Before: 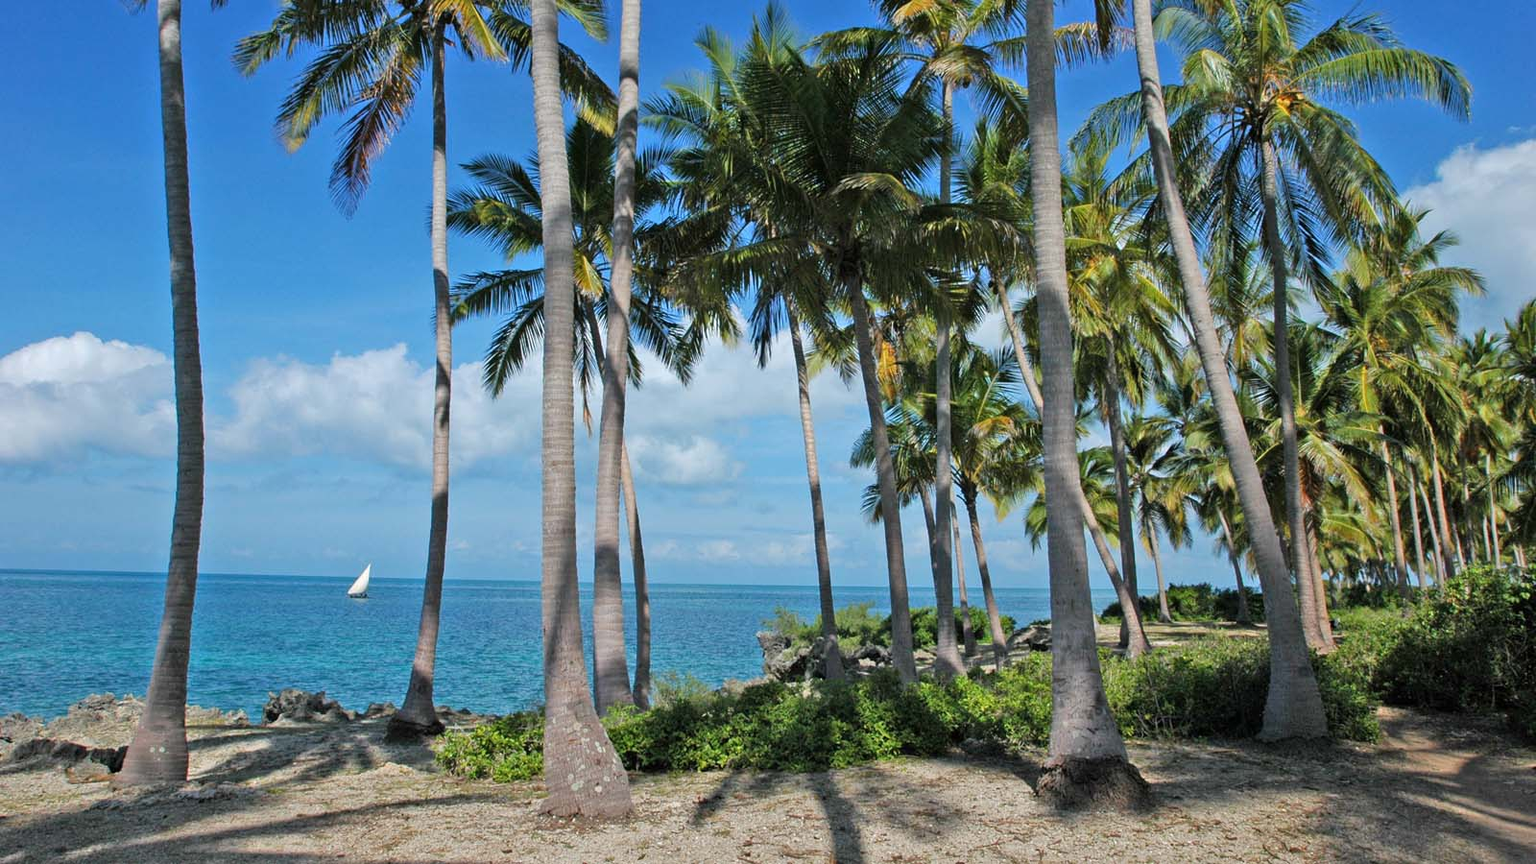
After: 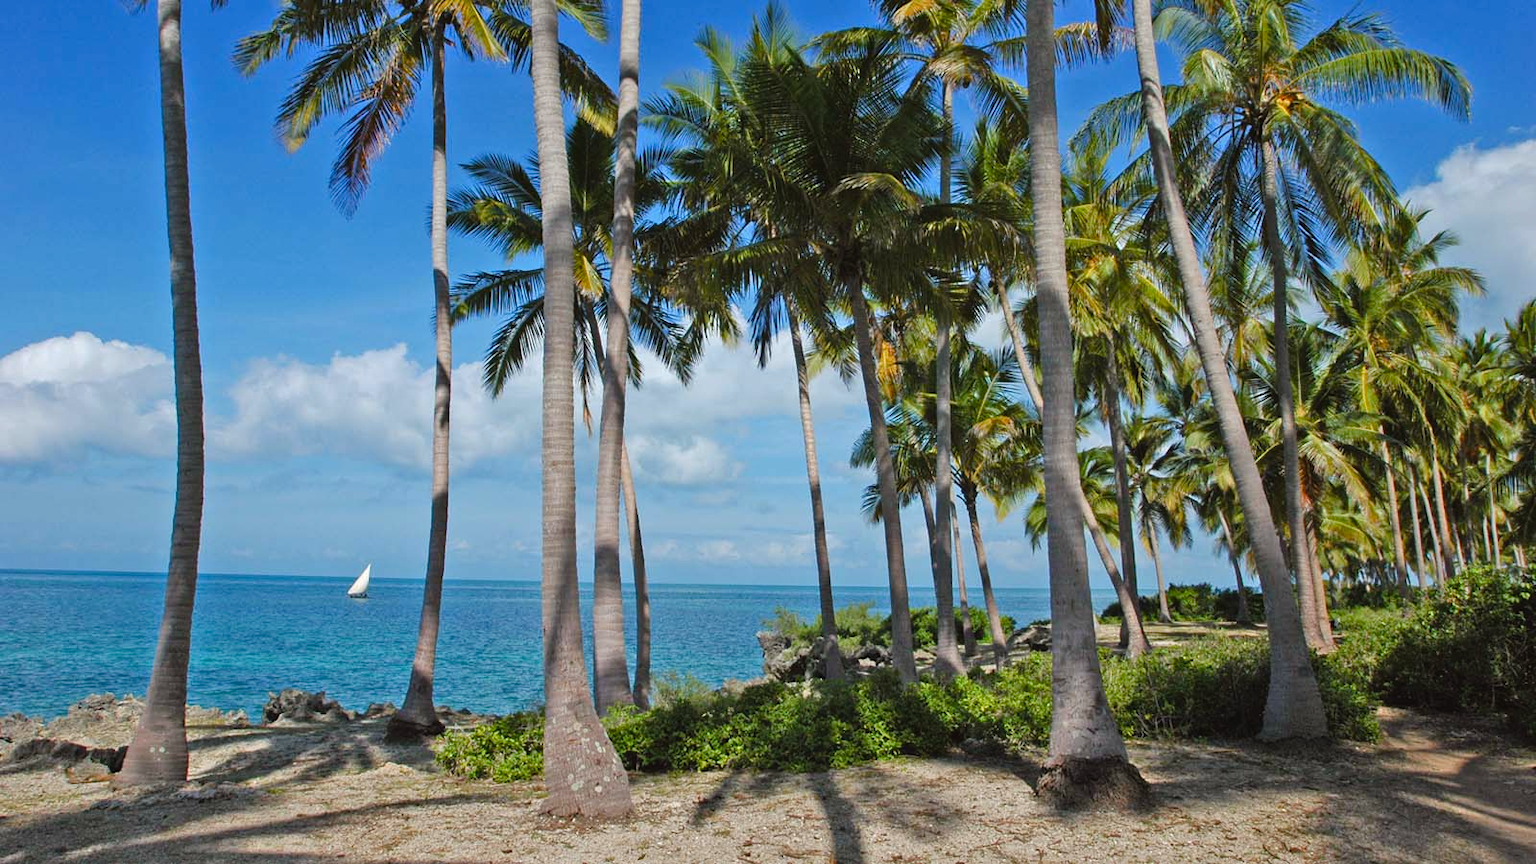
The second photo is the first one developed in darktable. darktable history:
color balance rgb: power › luminance -3.577%, power › chroma 0.575%, power › hue 41.73°, global offset › luminance 0.472%, global offset › hue 168.82°, perceptual saturation grading › global saturation 20%, perceptual saturation grading › highlights -24.972%, perceptual saturation grading › shadows 24.235%
